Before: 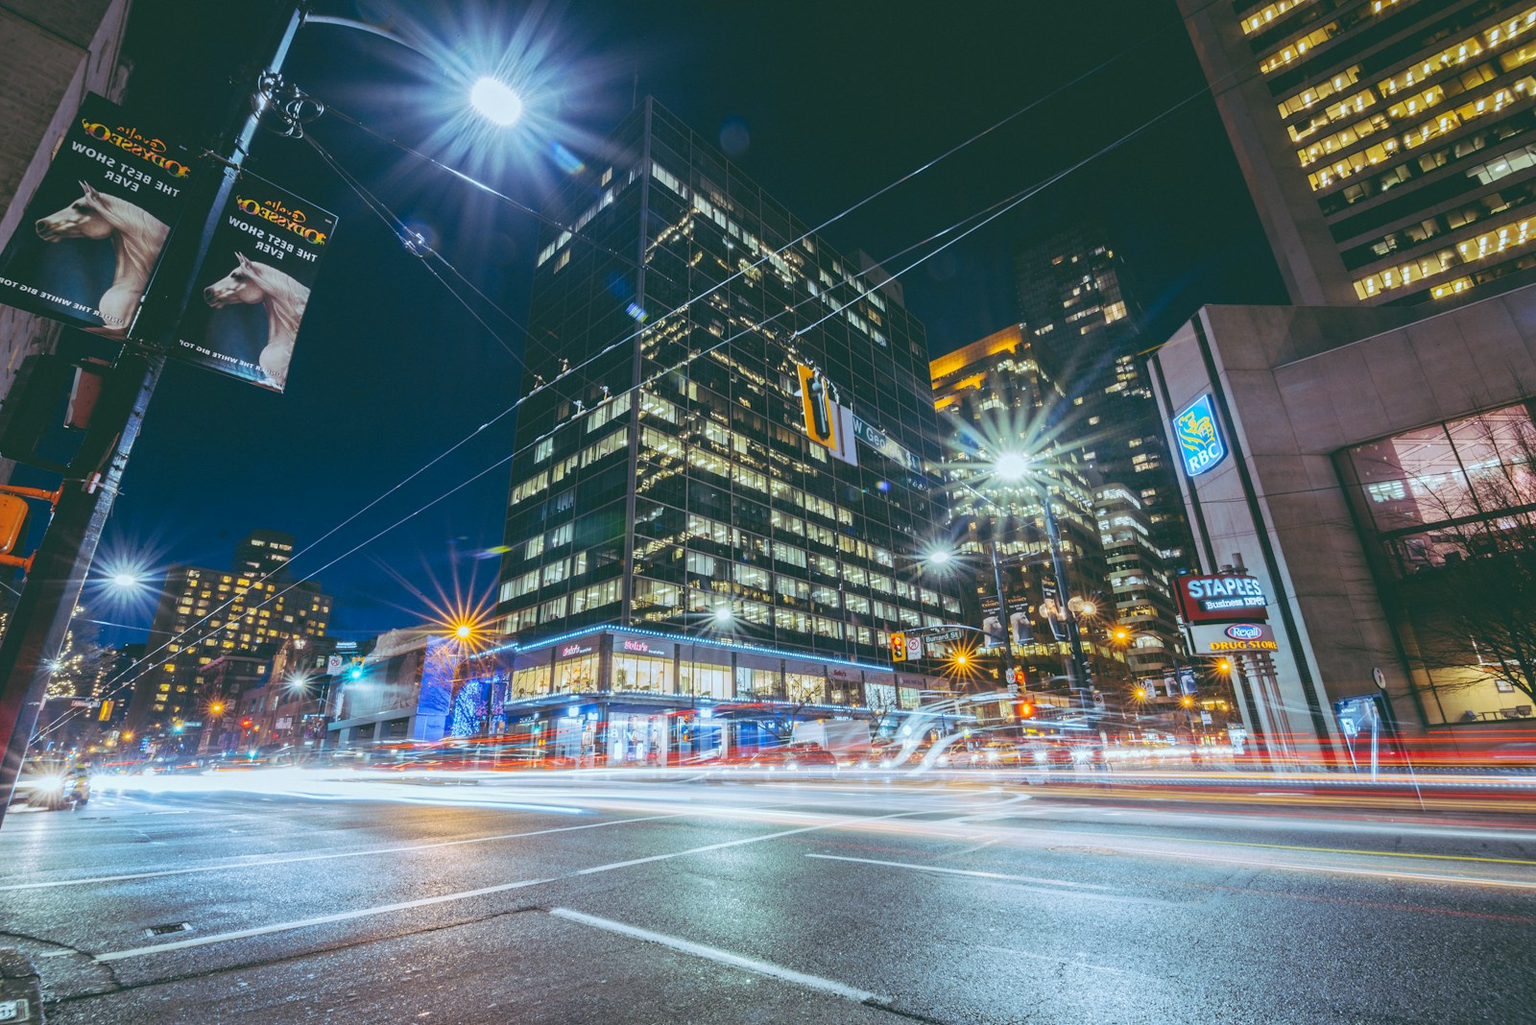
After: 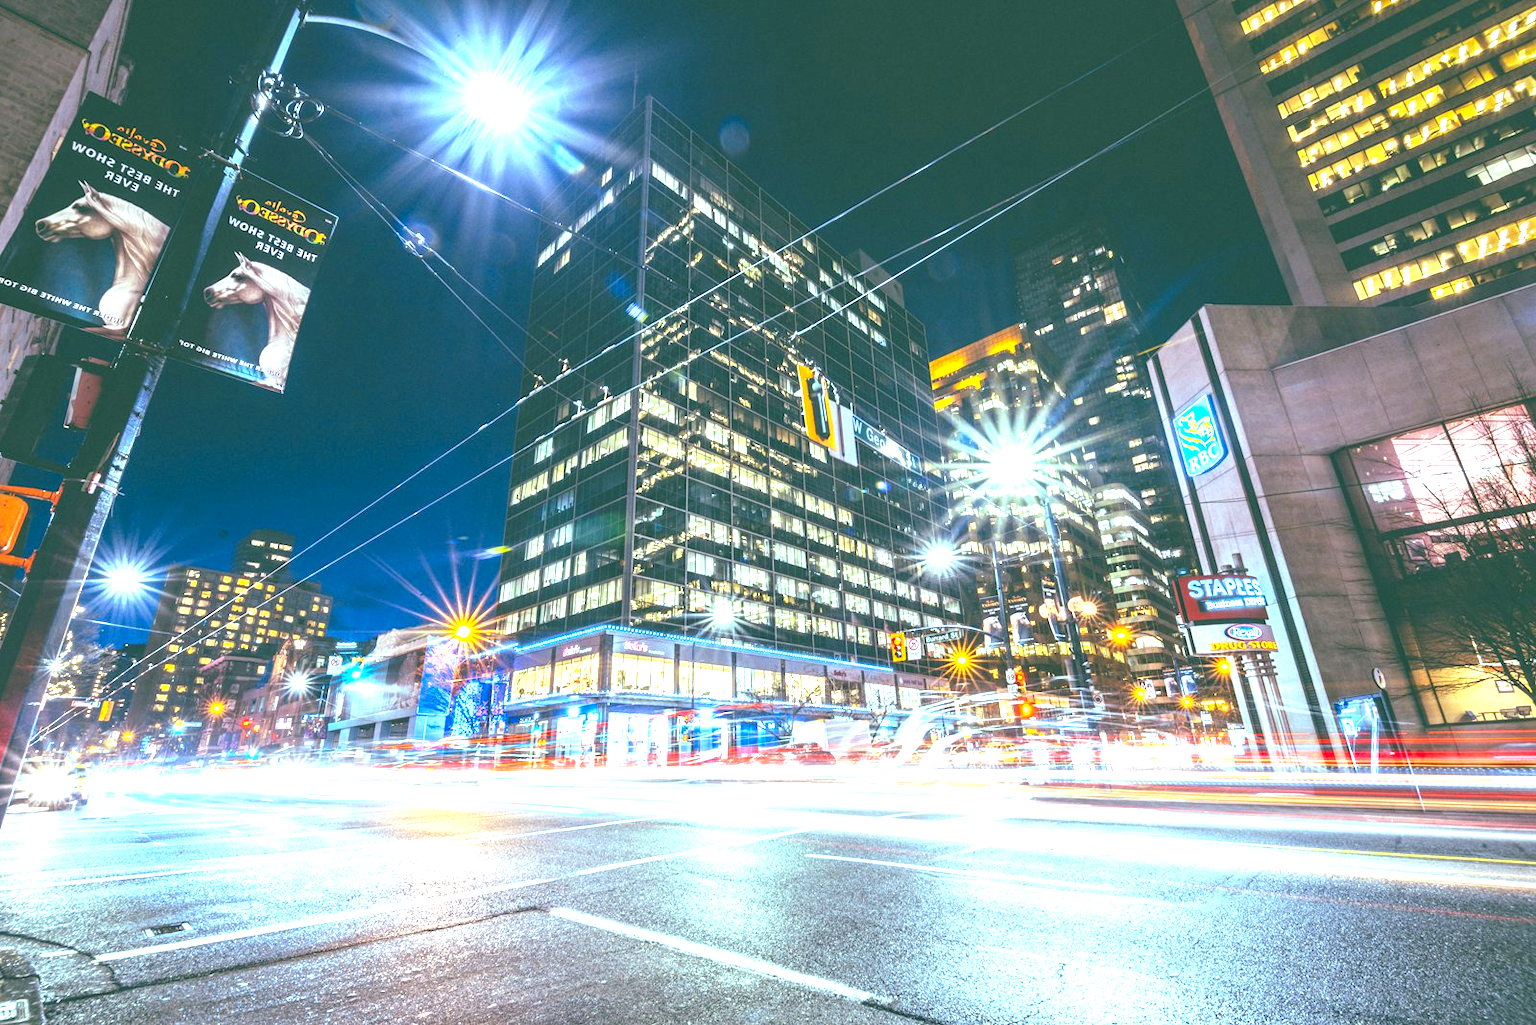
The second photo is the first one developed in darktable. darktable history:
vibrance: on, module defaults
white balance: red 0.978, blue 0.999
local contrast: on, module defaults
exposure: black level correction 0, exposure 1.4 EV, compensate highlight preservation false
